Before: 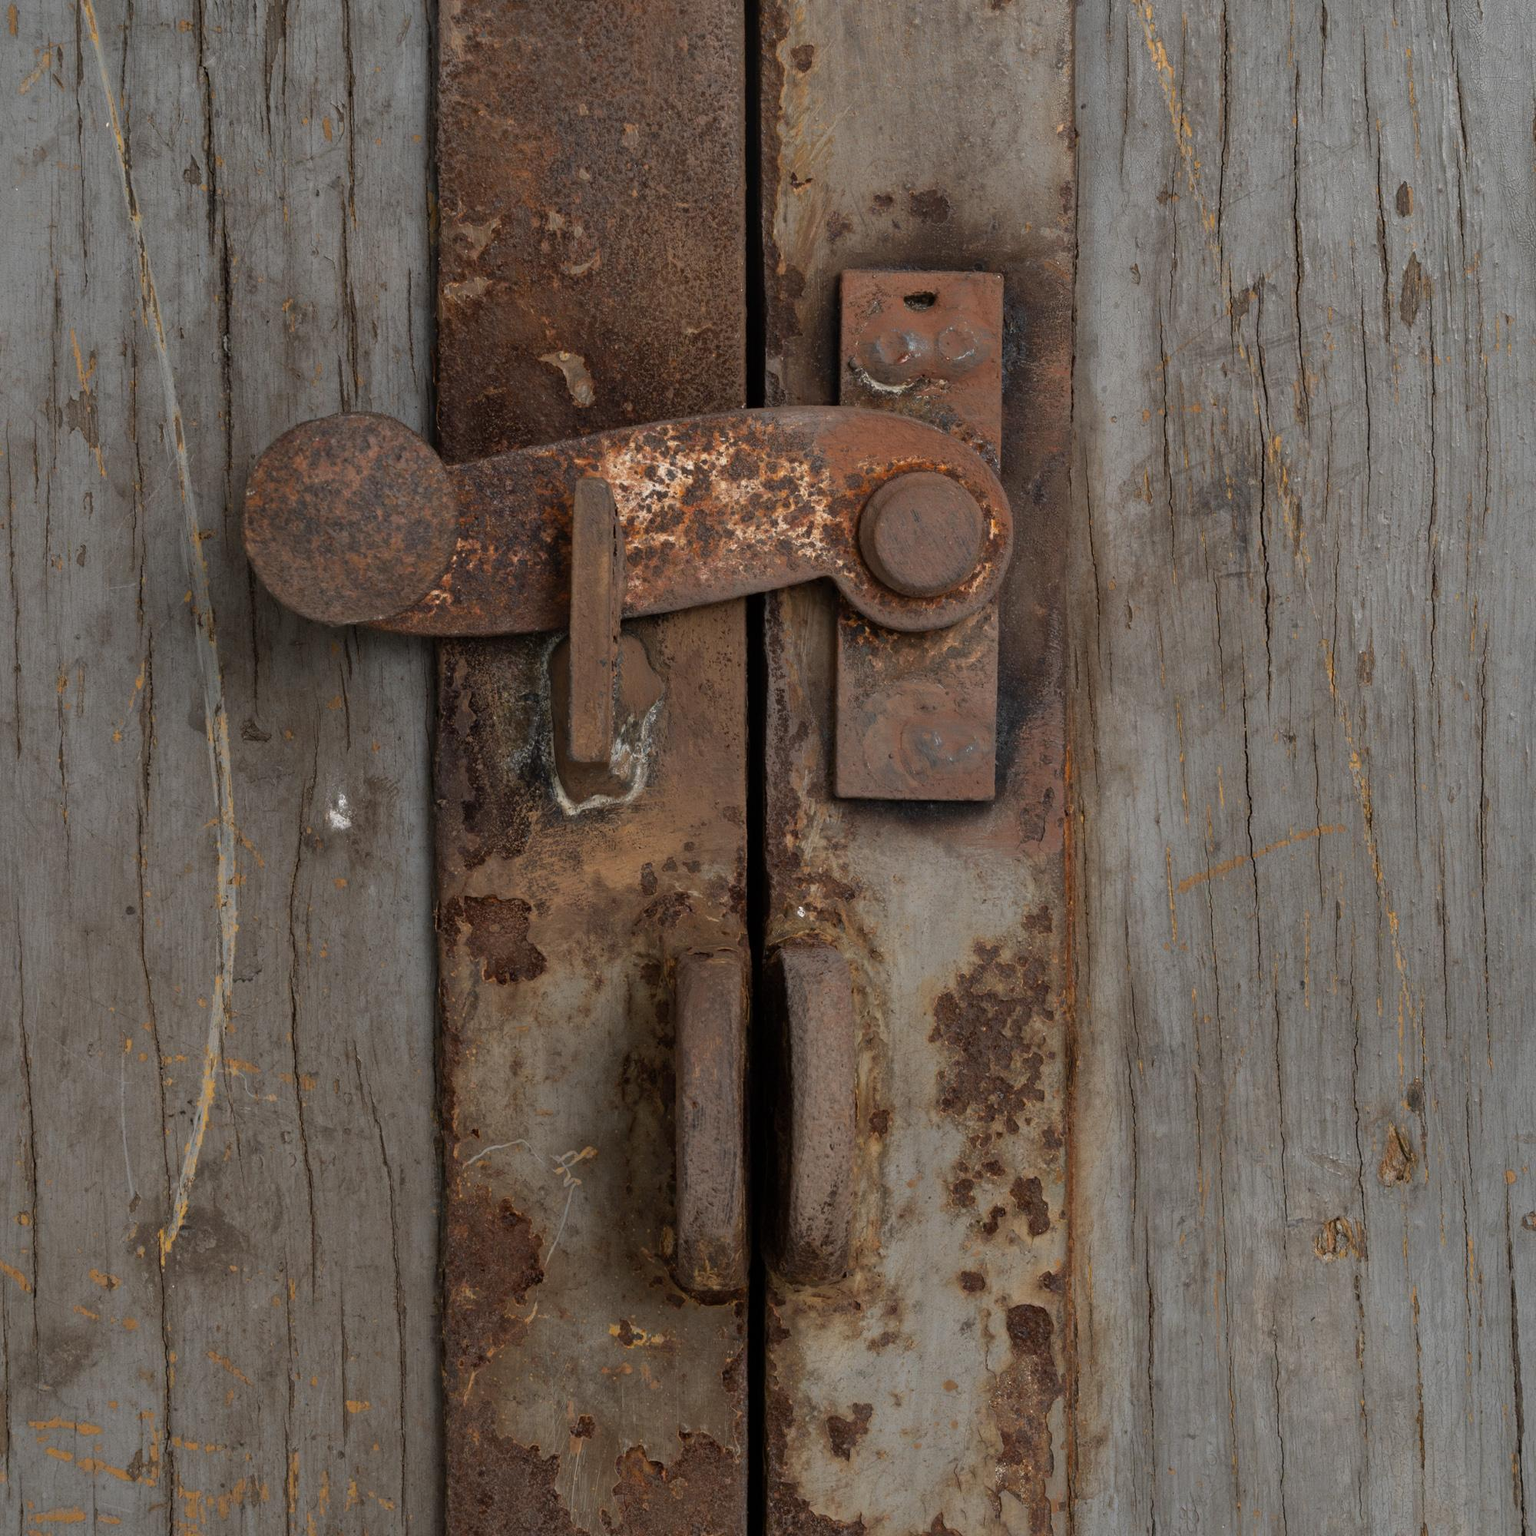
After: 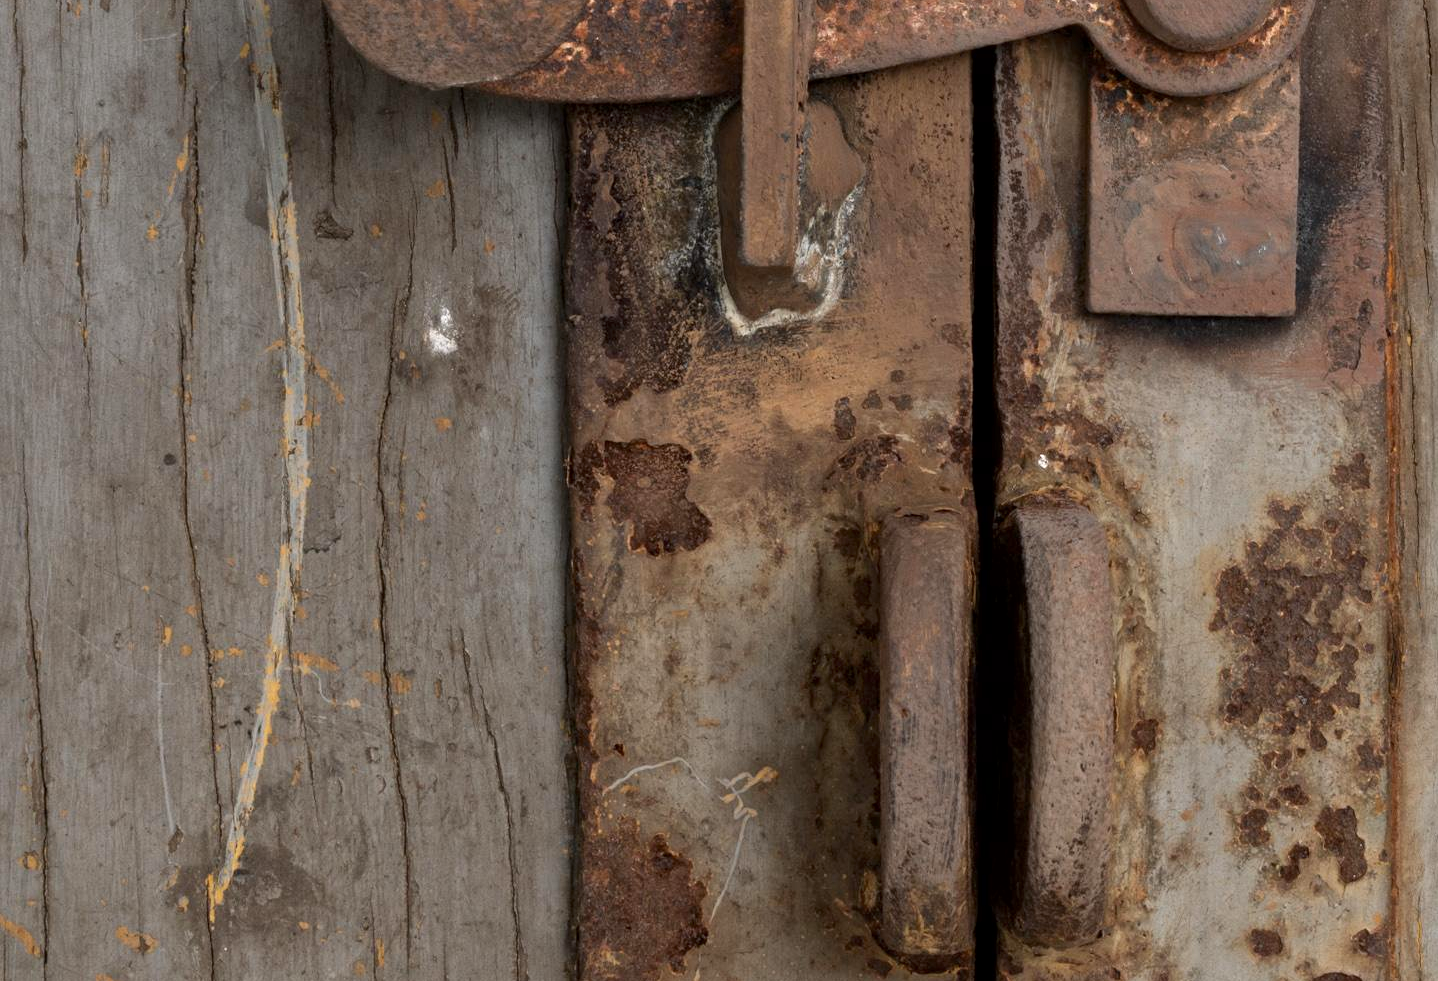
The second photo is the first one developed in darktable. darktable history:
exposure: black level correction 0.001, exposure 0.499 EV, compensate highlight preservation false
local contrast: mode bilateral grid, contrast 21, coarseness 50, detail 119%, midtone range 0.2
crop: top 36.311%, right 28.053%, bottom 14.609%
tone equalizer: on, module defaults
